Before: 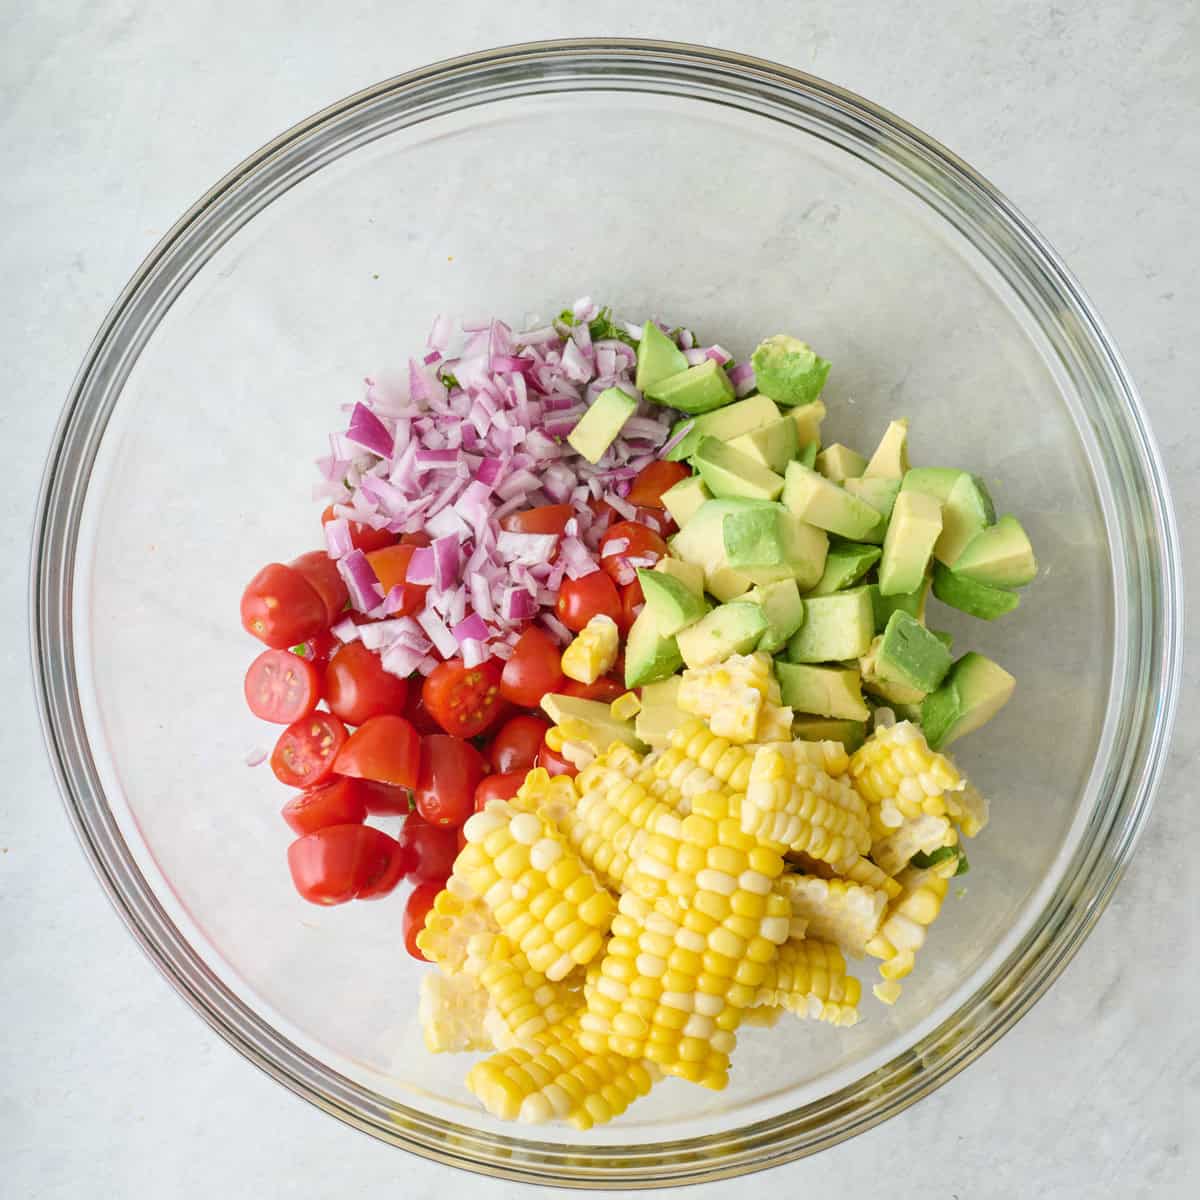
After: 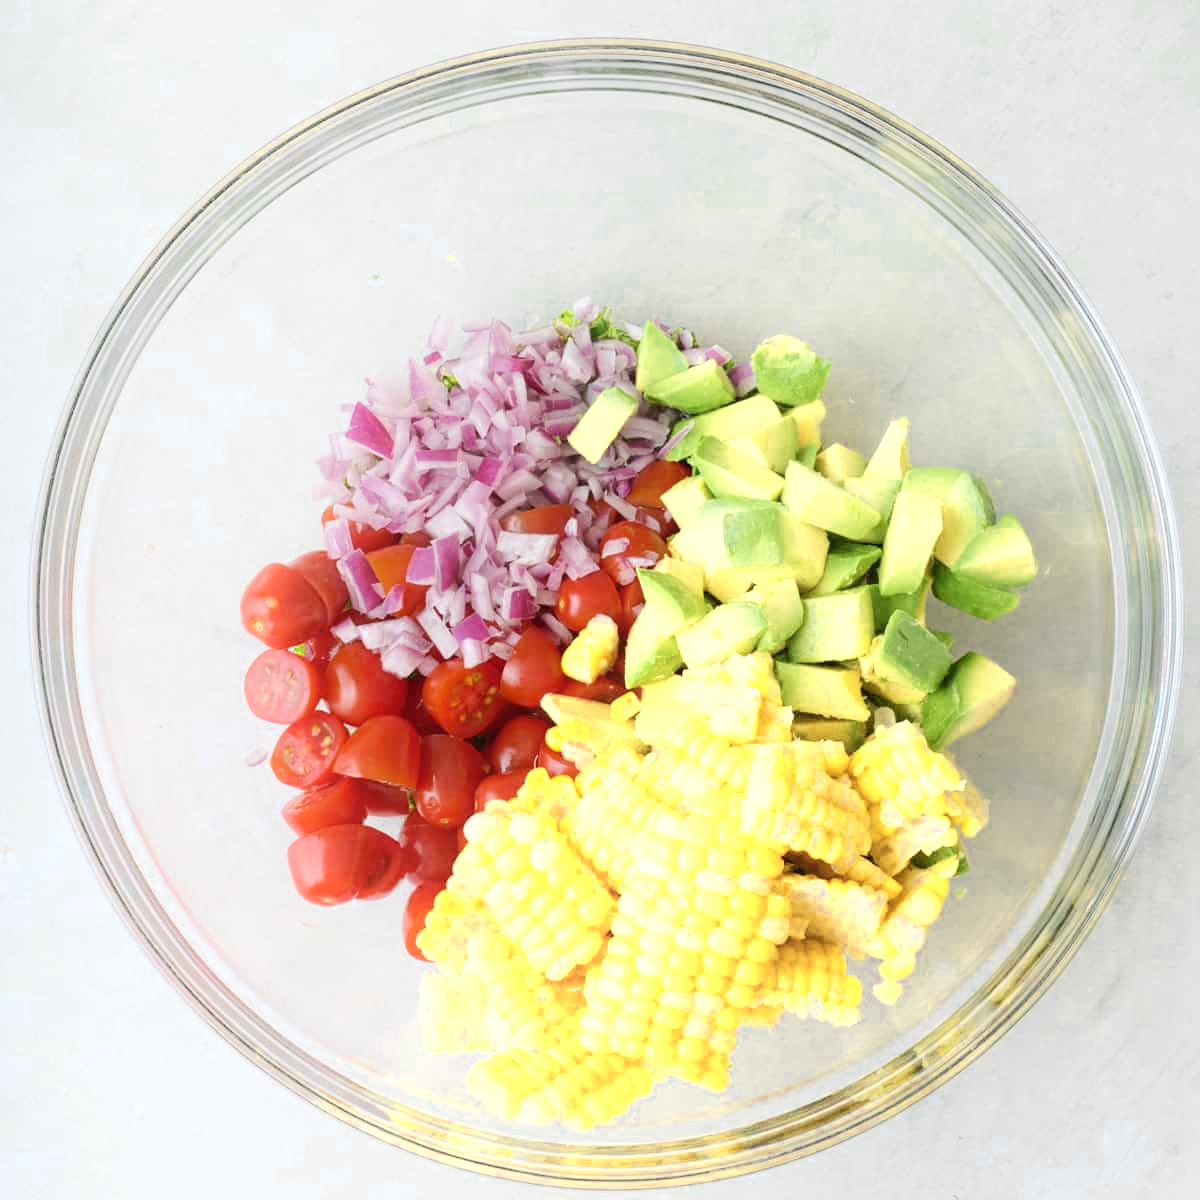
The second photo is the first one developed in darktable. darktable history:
shadows and highlights: shadows -38.32, highlights 63.08, soften with gaussian
color zones: curves: ch0 [(0, 0.485) (0.178, 0.476) (0.261, 0.623) (0.411, 0.403) (0.708, 0.603) (0.934, 0.412)]; ch1 [(0.003, 0.485) (0.149, 0.496) (0.229, 0.584) (0.326, 0.551) (0.484, 0.262) (0.757, 0.643)]
